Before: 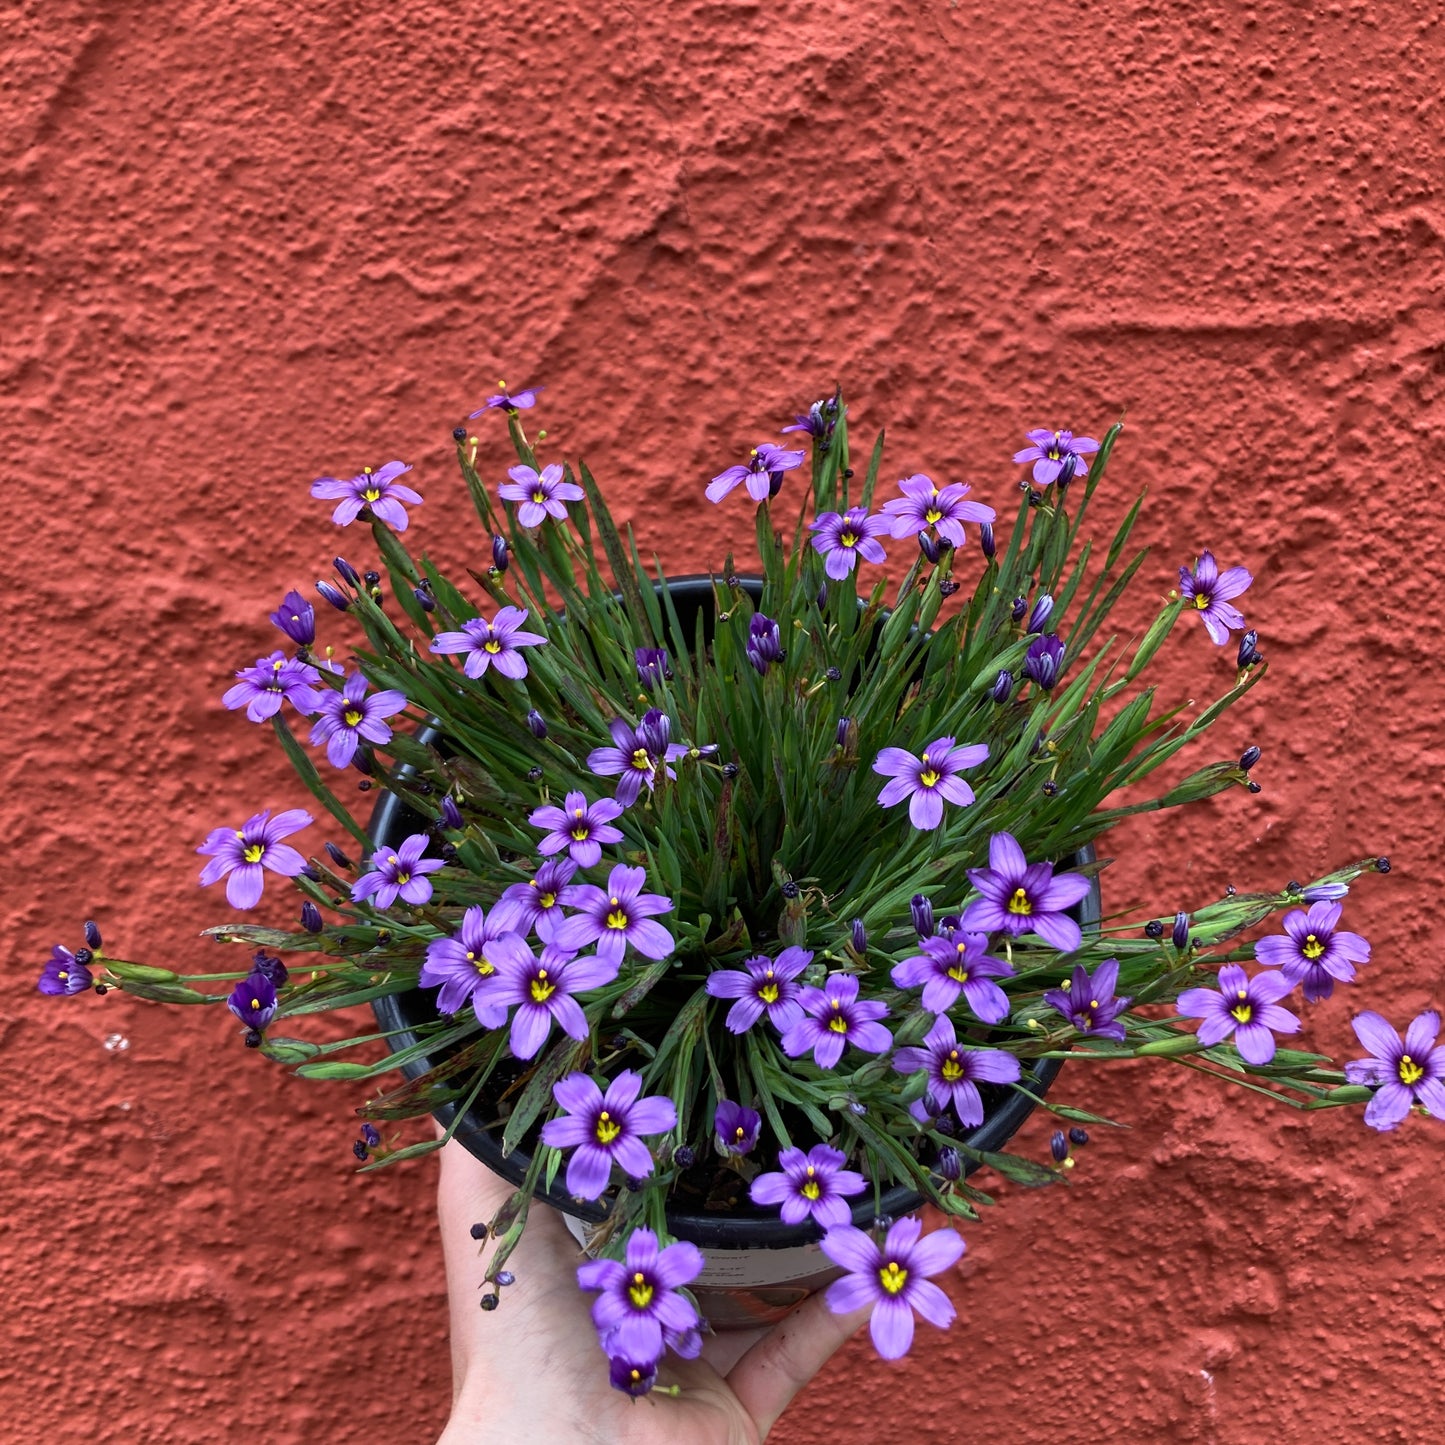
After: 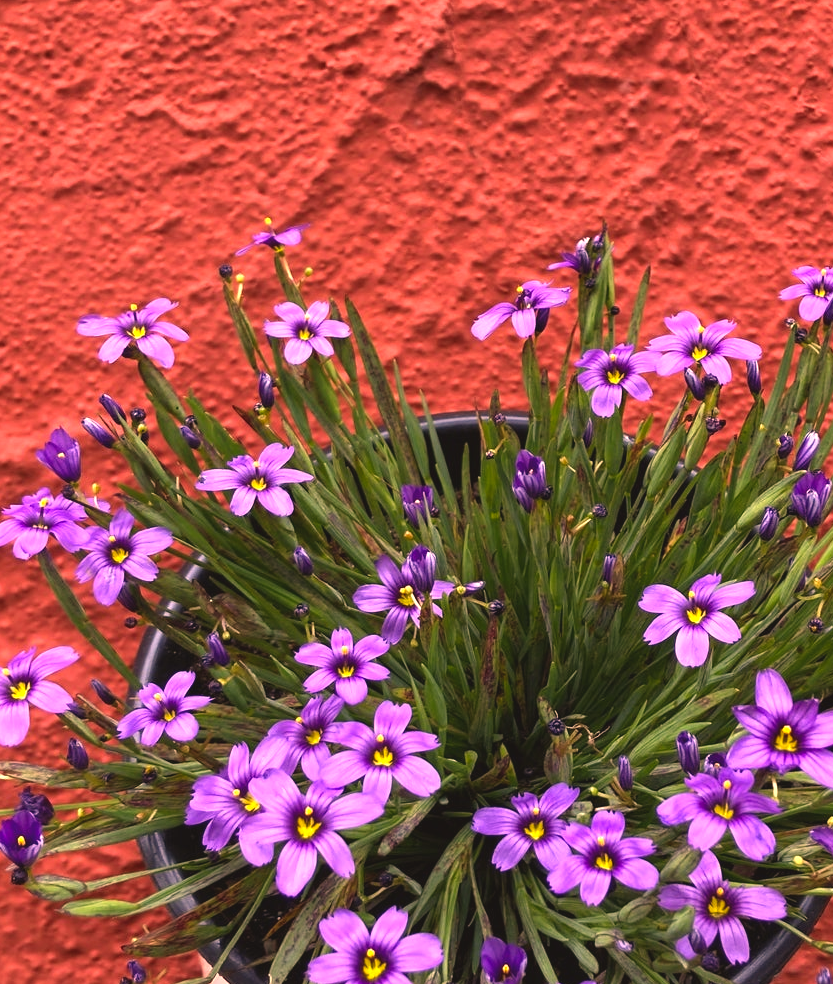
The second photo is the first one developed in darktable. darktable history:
color correction: highlights a* 21.86, highlights b* 21.64
exposure: black level correction -0.005, exposure 0.612 EV, compensate exposure bias true, compensate highlight preservation false
crop: left 16.241%, top 11.29%, right 26.111%, bottom 20.596%
